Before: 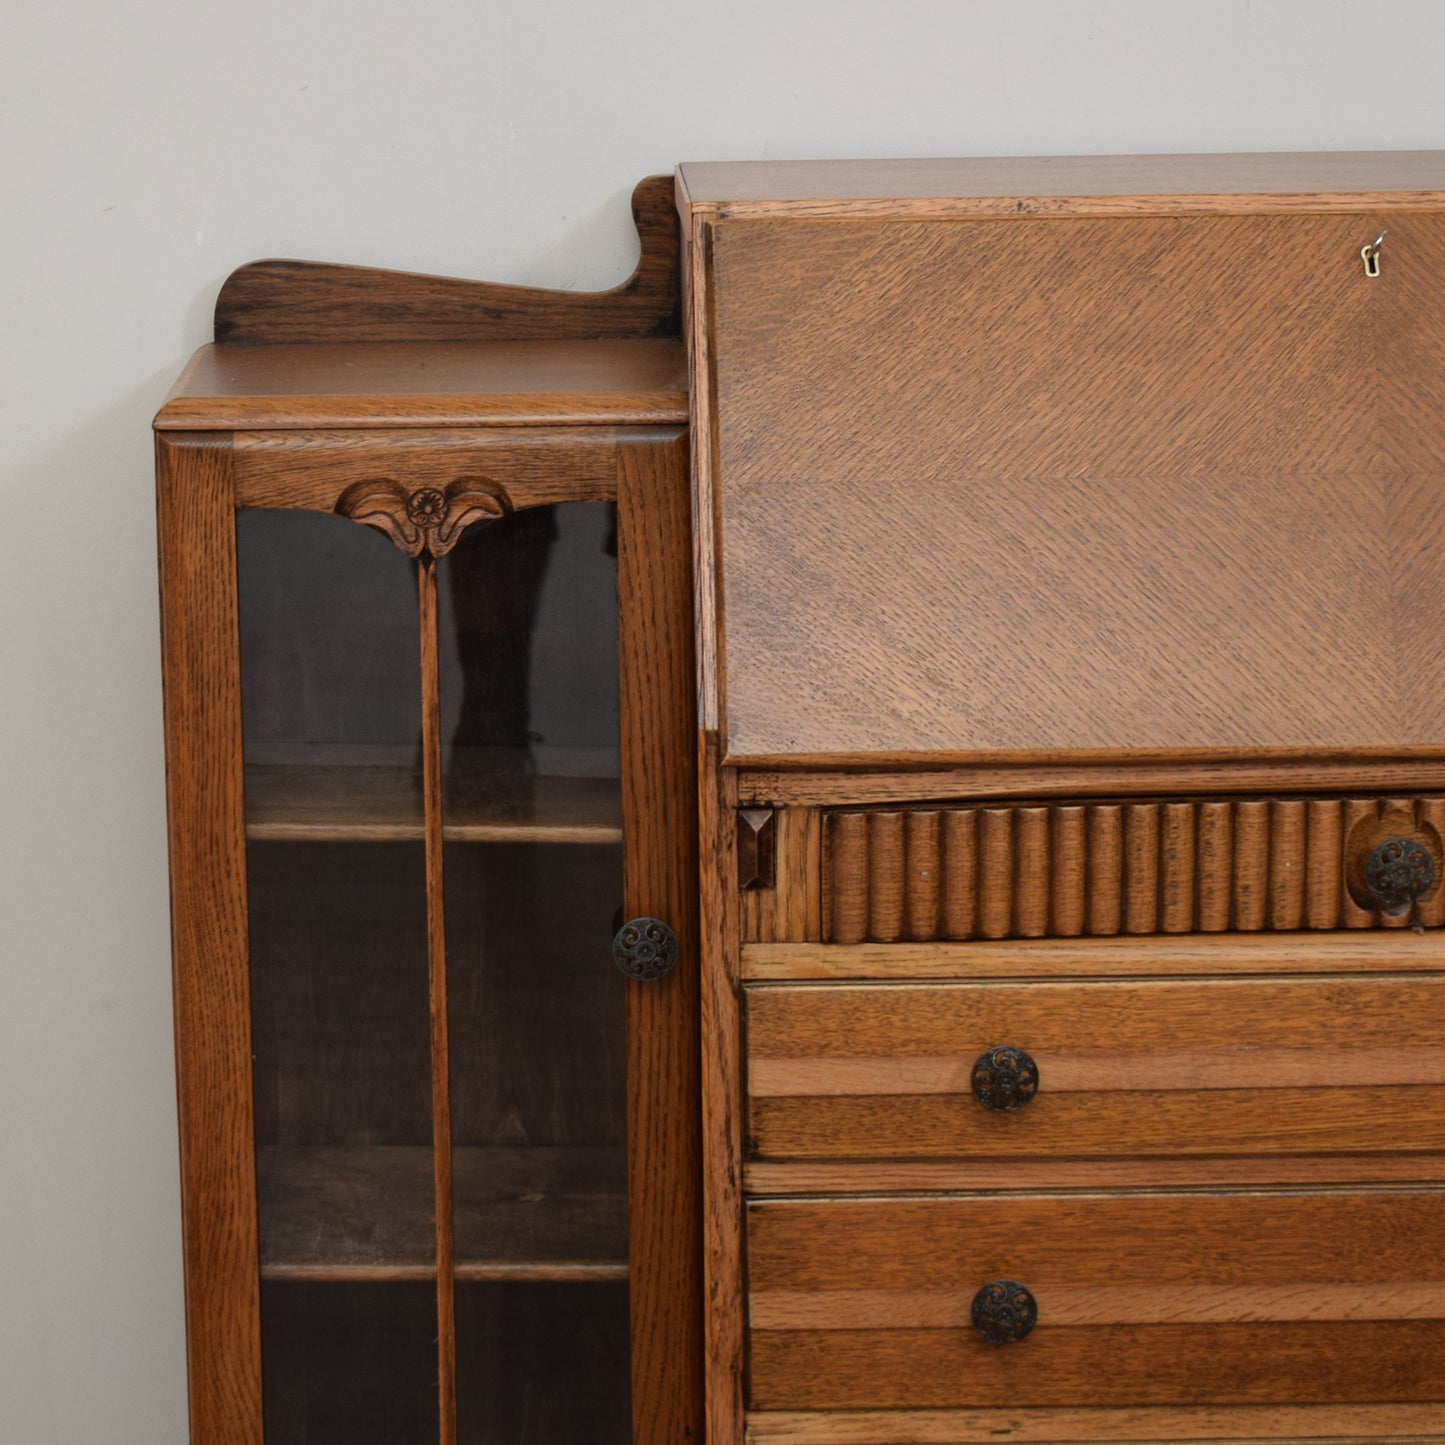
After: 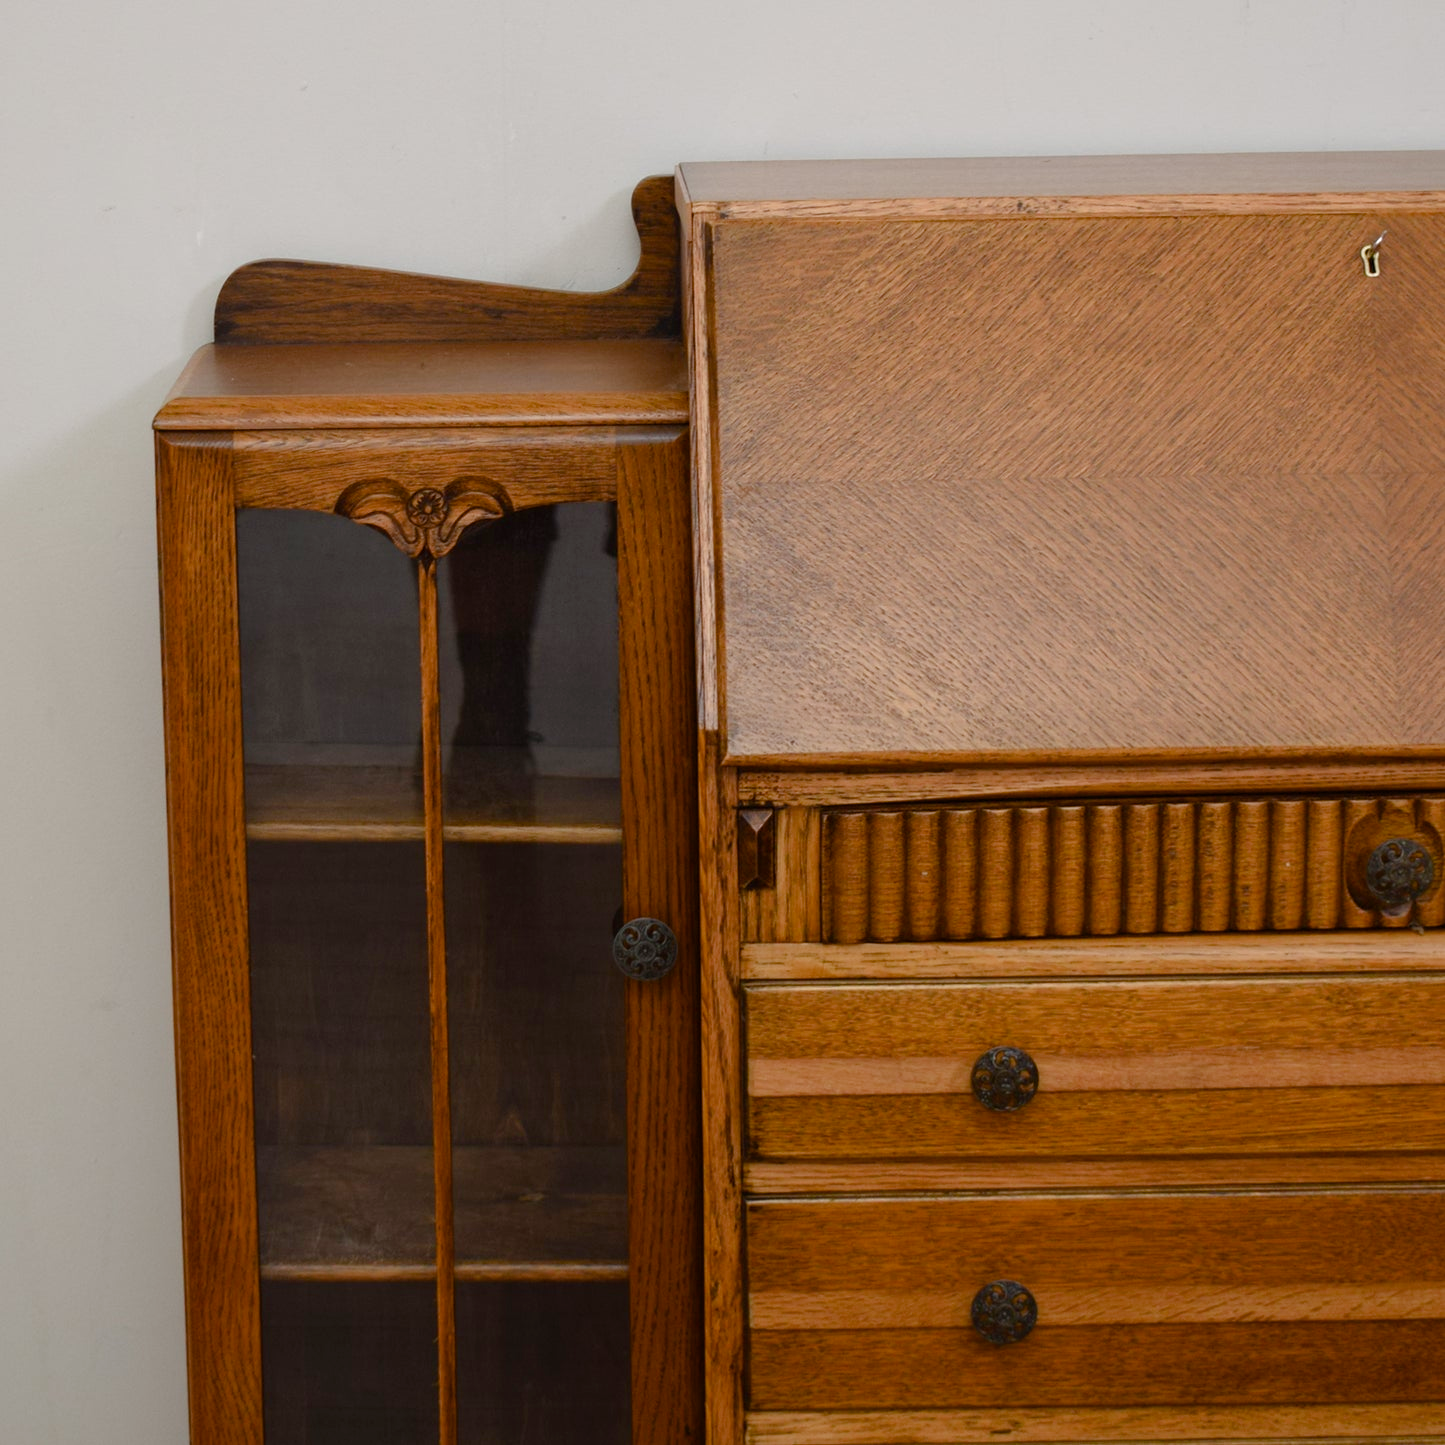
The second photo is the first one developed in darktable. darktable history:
color balance rgb: perceptual saturation grading › global saturation 25.264%, perceptual saturation grading › highlights -50.602%, perceptual saturation grading › shadows 30.151%, global vibrance 20%
